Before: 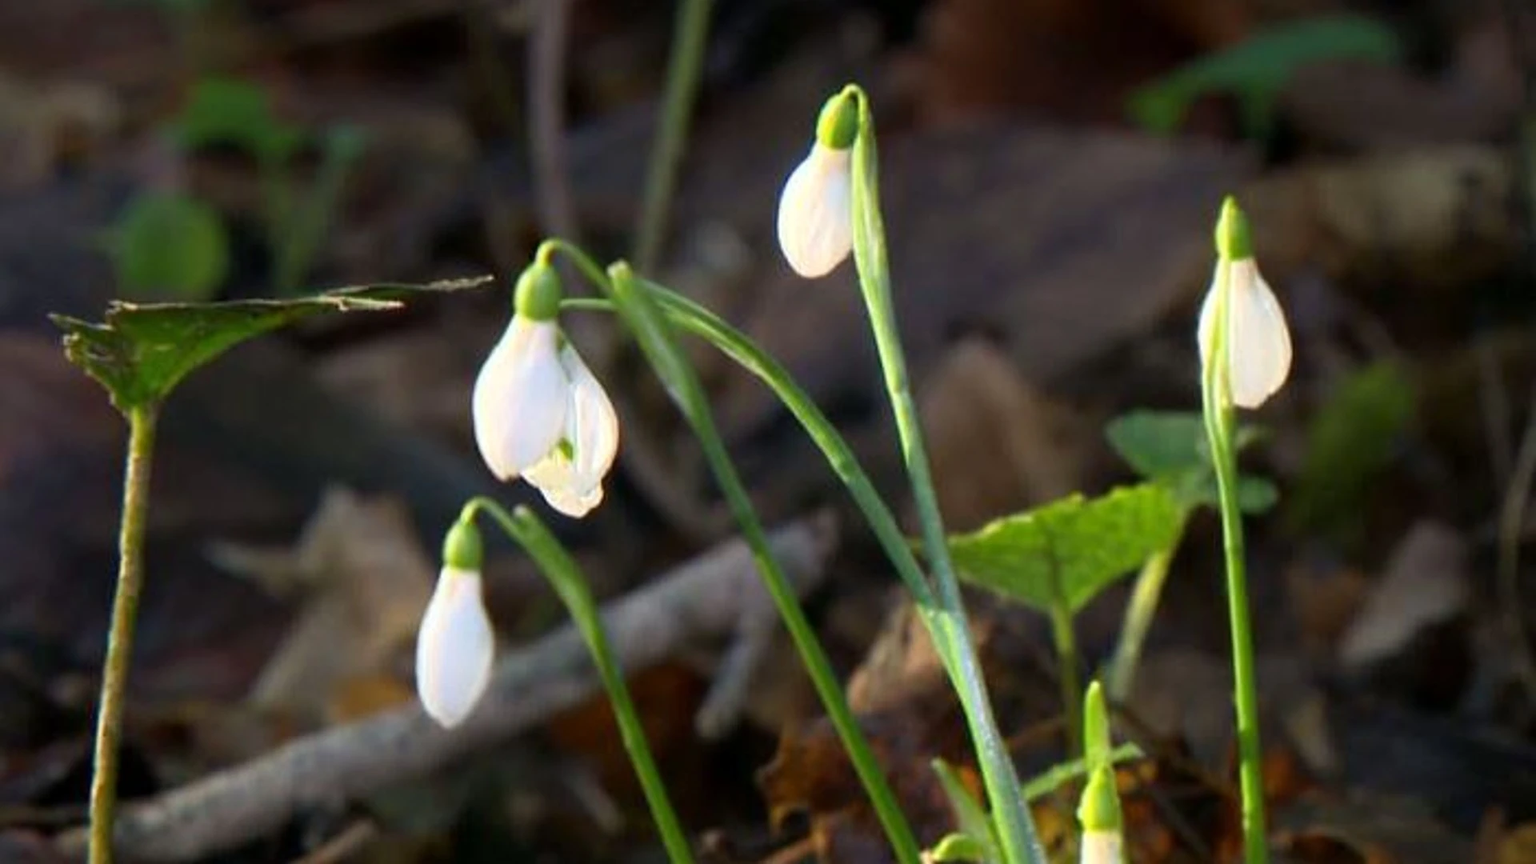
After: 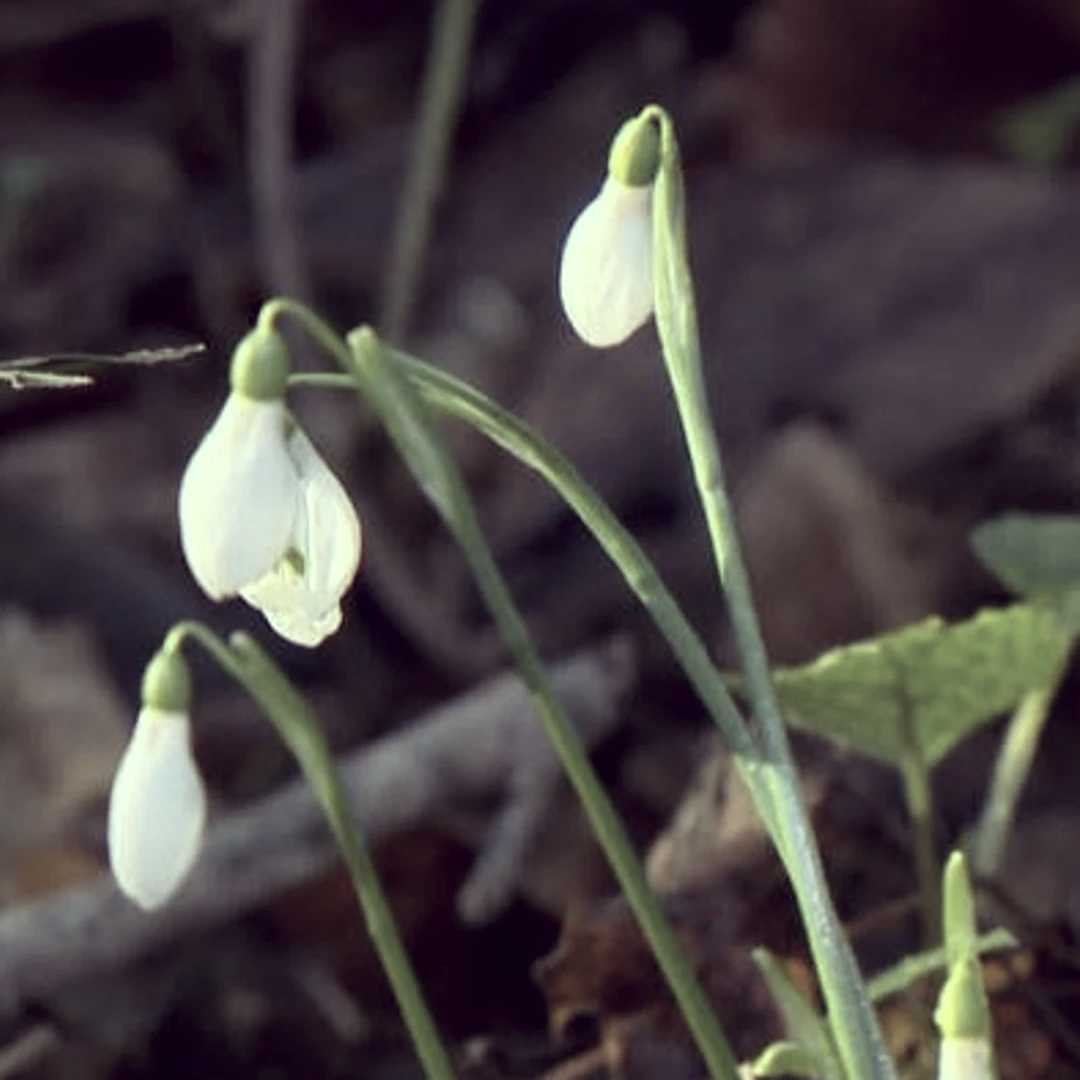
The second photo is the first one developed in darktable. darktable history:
local contrast: mode bilateral grid, contrast 20, coarseness 50, detail 120%, midtone range 0.2
crop: left 21.496%, right 22.254%
color correction: highlights a* -20.17, highlights b* 20.27, shadows a* 20.03, shadows b* -20.46, saturation 0.43
